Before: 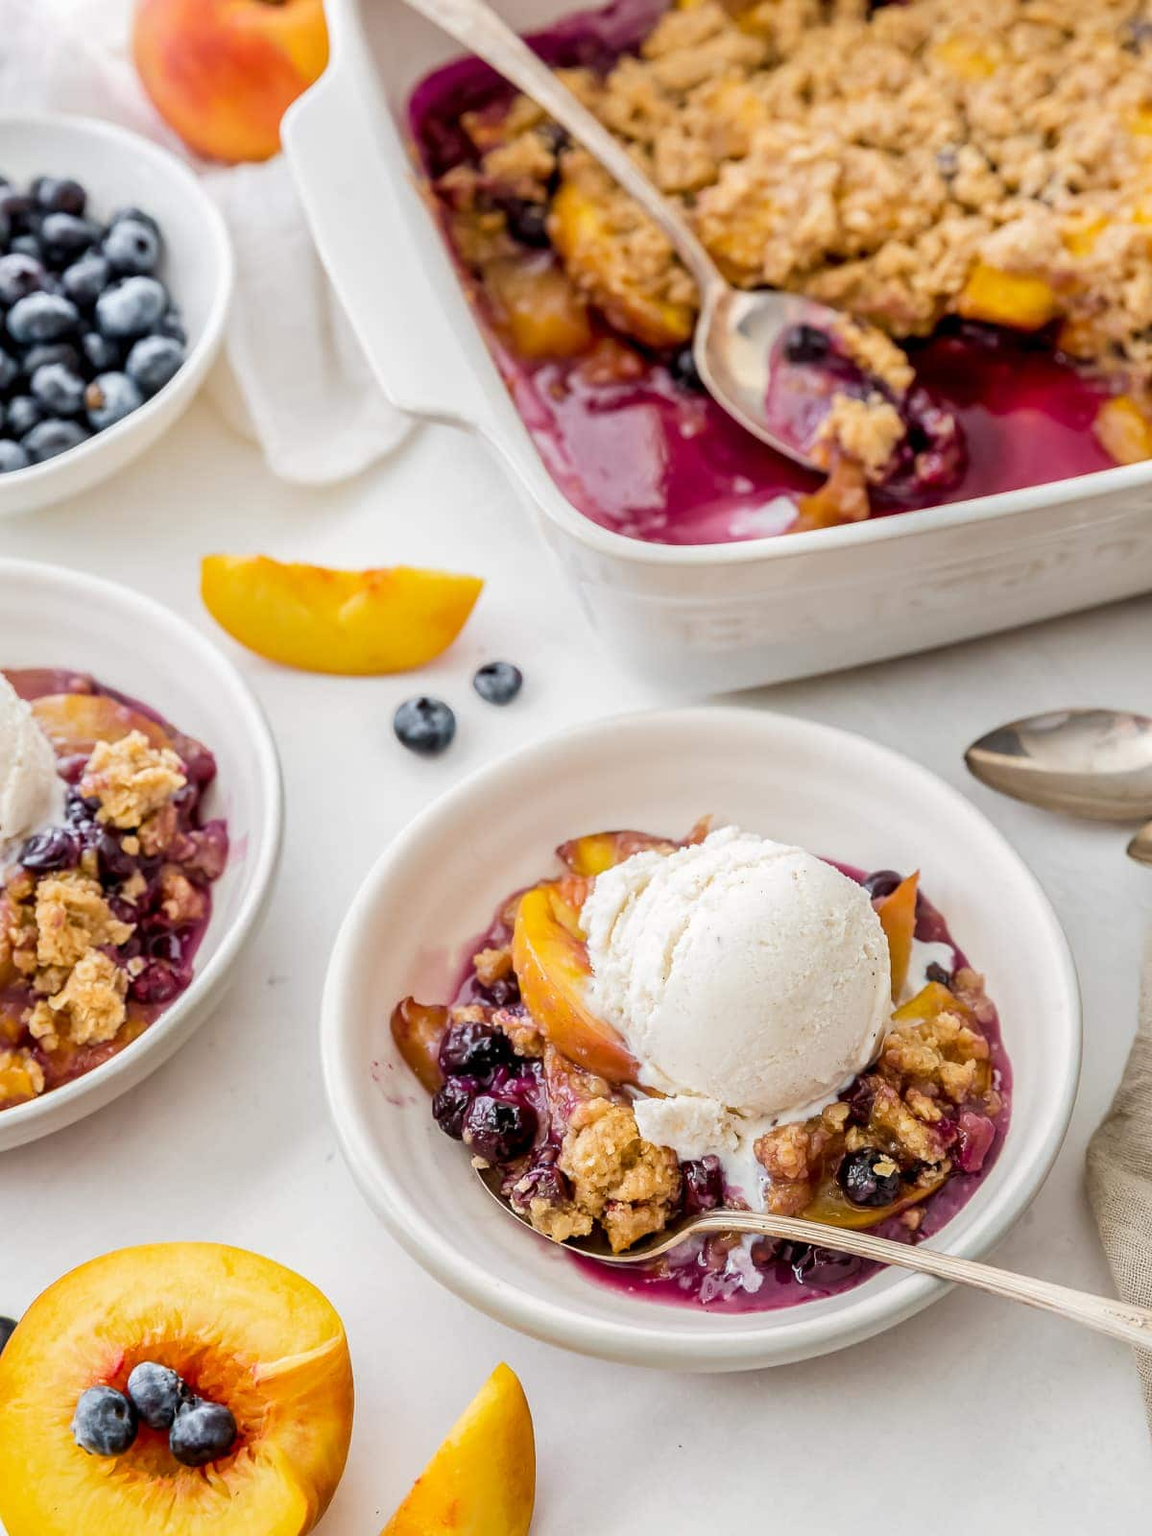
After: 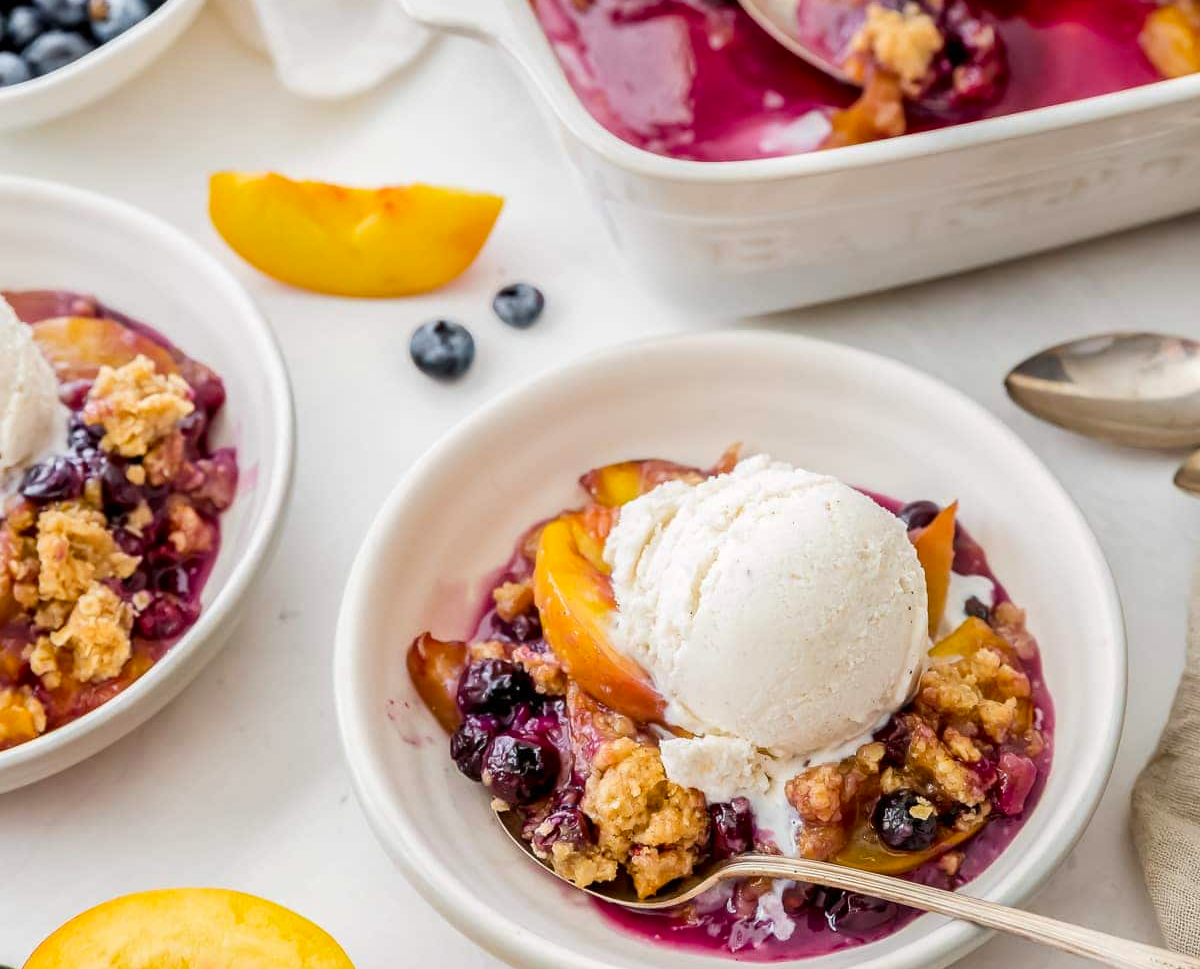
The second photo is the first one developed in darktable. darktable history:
crop and rotate: top 25.399%, bottom 14.01%
contrast brightness saturation: contrast 0.044, saturation 0.156
